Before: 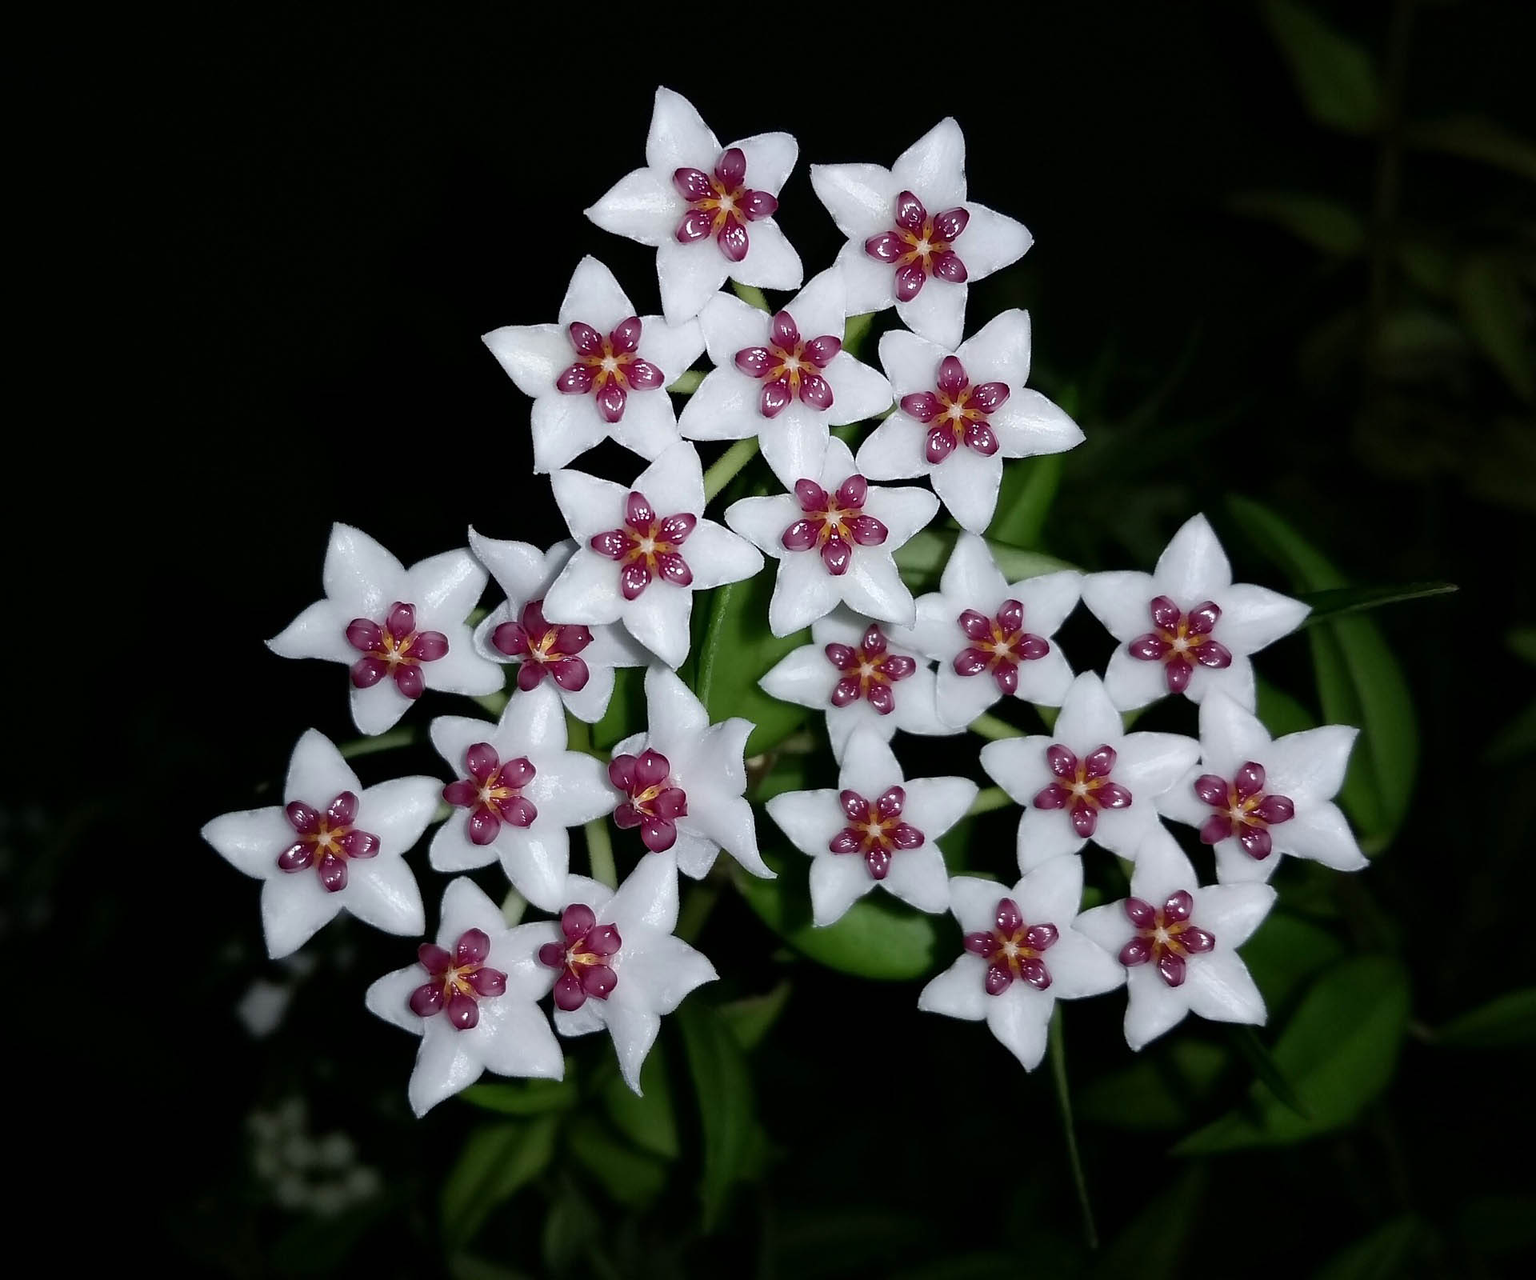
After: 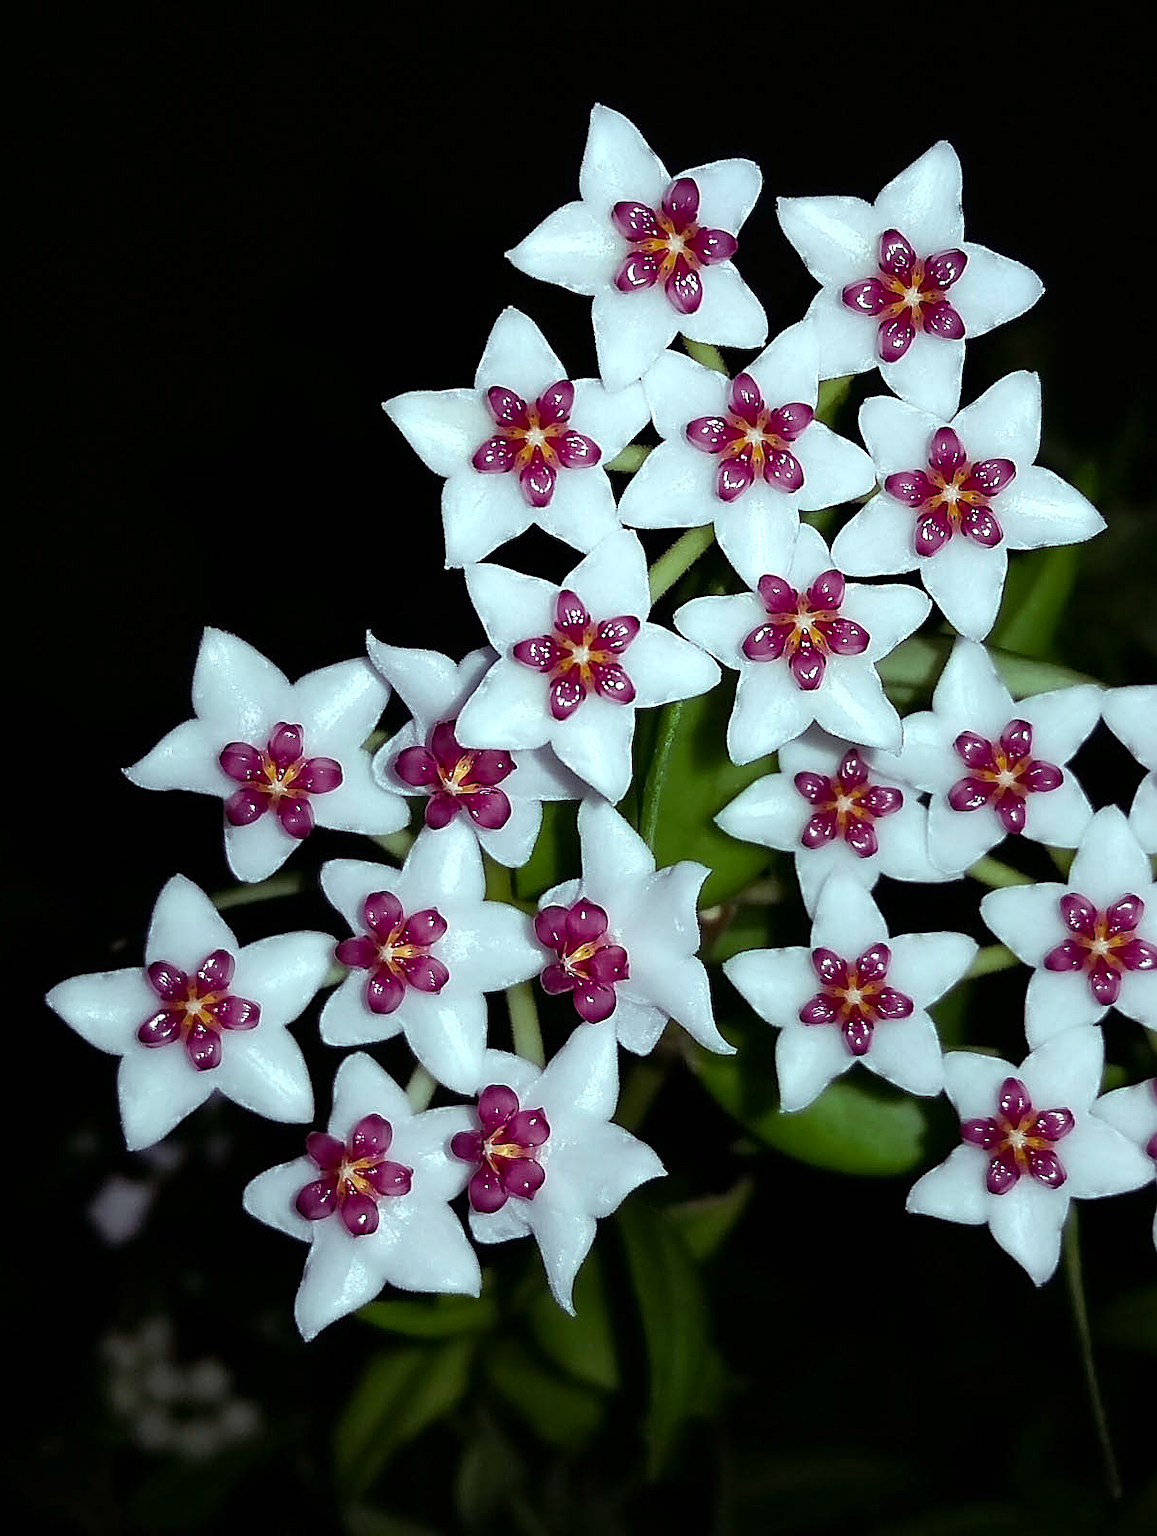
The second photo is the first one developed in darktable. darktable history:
sharpen: on, module defaults
color balance rgb: shadows lift › luminance 0.49%, shadows lift › chroma 6.83%, shadows lift › hue 300.29°, power › hue 208.98°, highlights gain › luminance 20.24%, highlights gain › chroma 2.73%, highlights gain › hue 173.85°, perceptual saturation grading › global saturation 18.05%
crop: left 10.644%, right 26.528%
